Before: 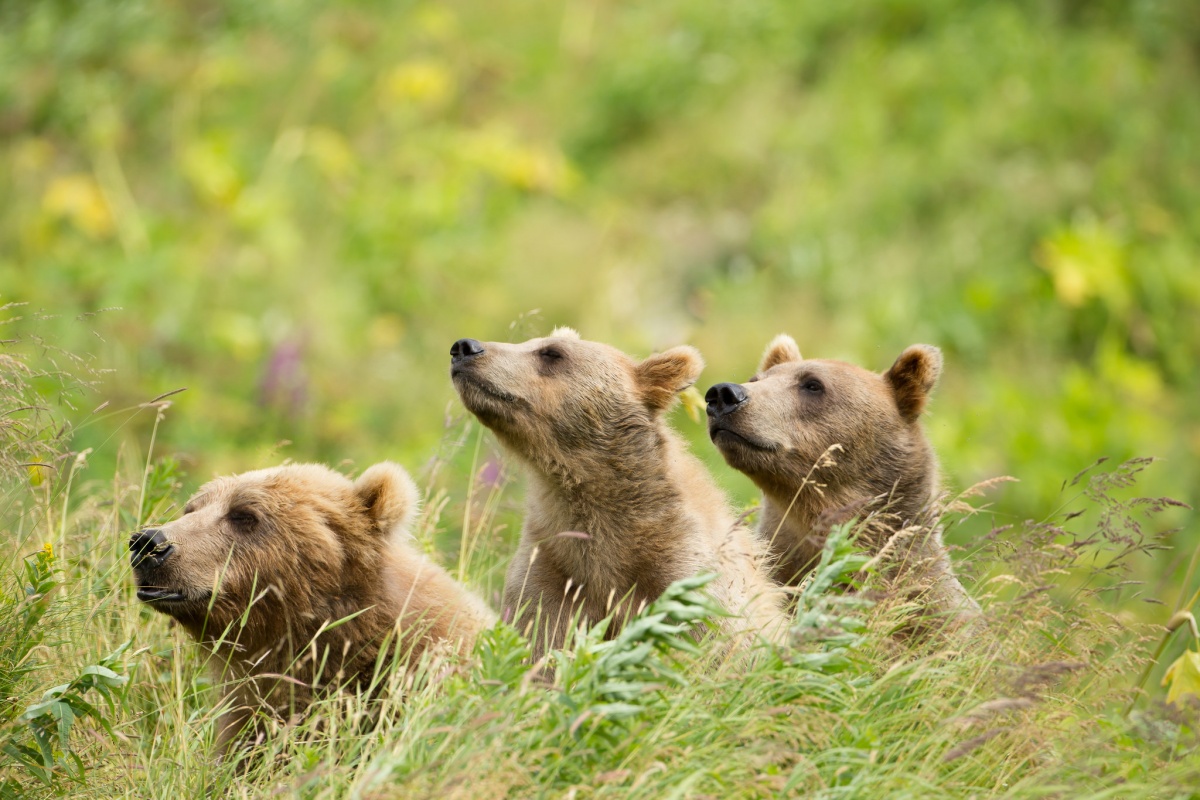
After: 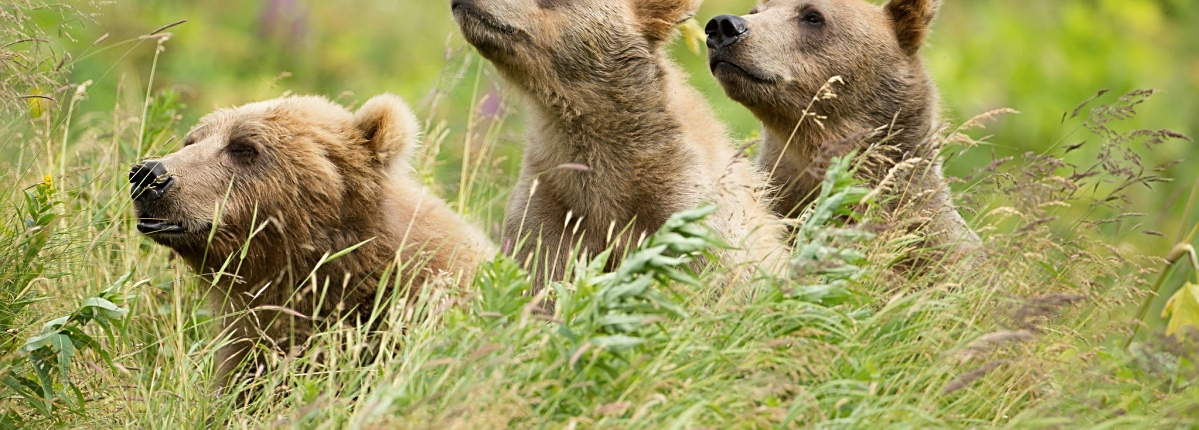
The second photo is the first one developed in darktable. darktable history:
crop and rotate: top 46.237%
contrast brightness saturation: saturation -0.05
sharpen: on, module defaults
